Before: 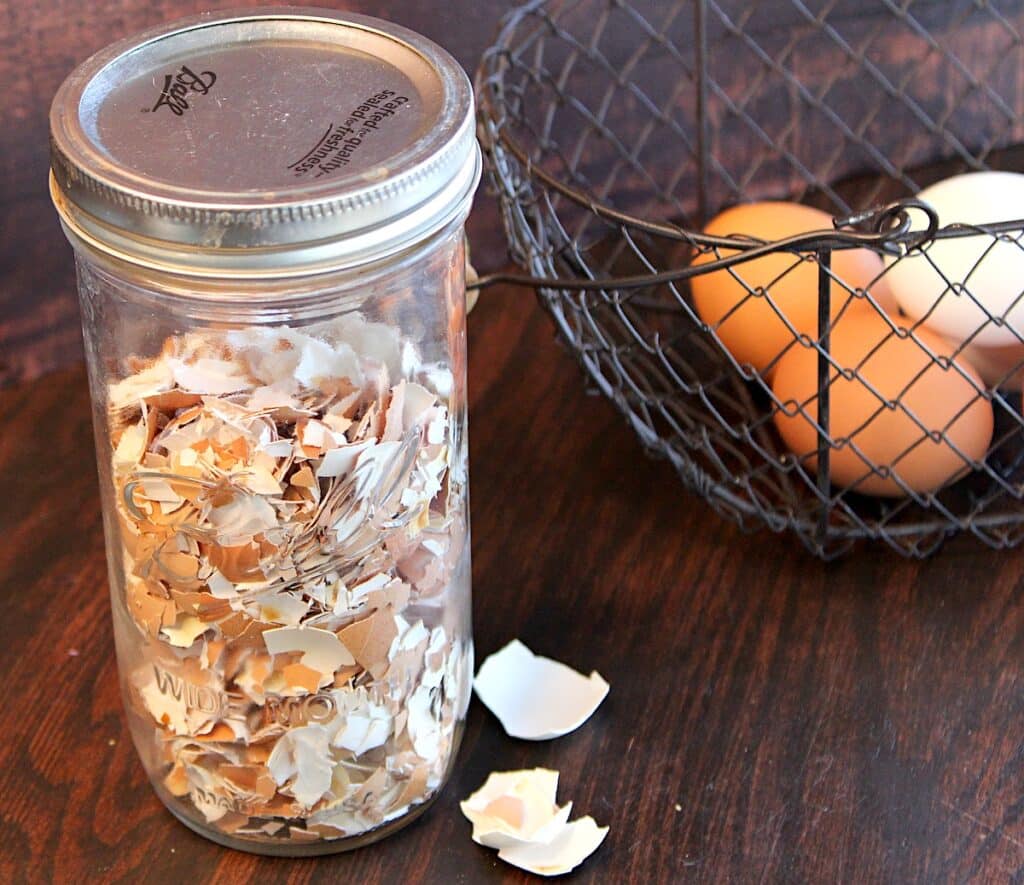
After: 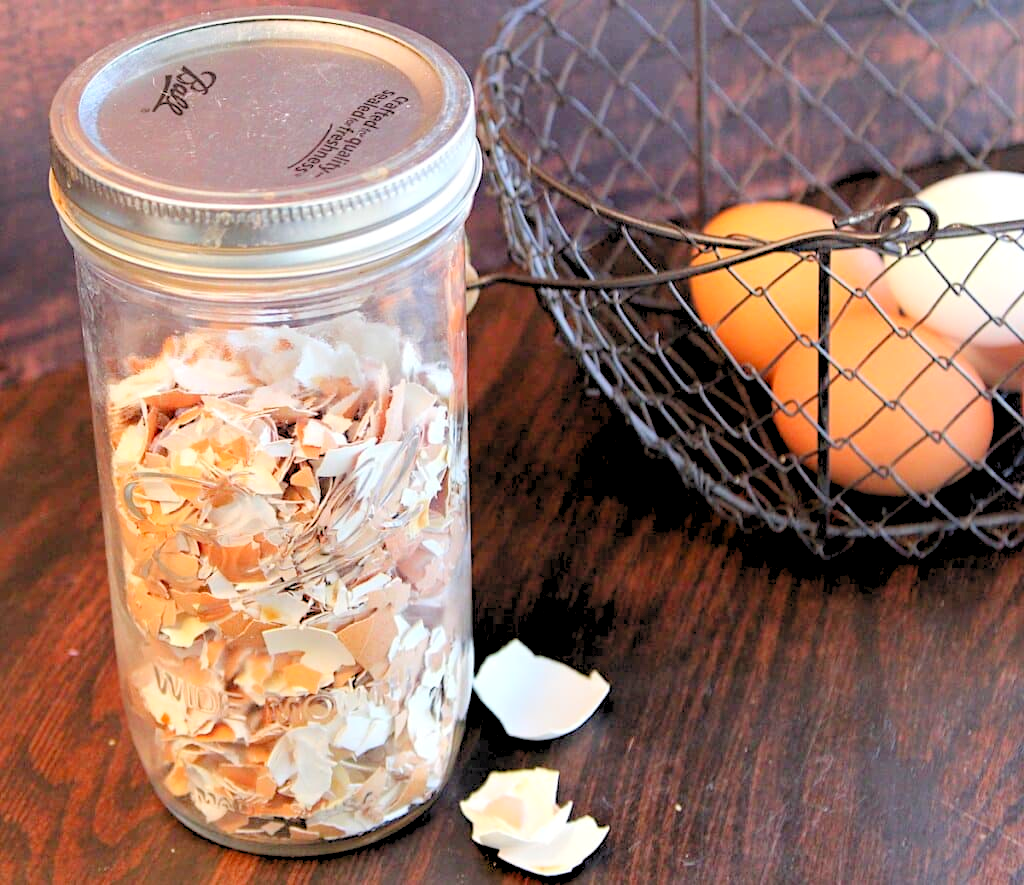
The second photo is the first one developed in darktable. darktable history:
levels: levels [0.093, 0.434, 0.988]
